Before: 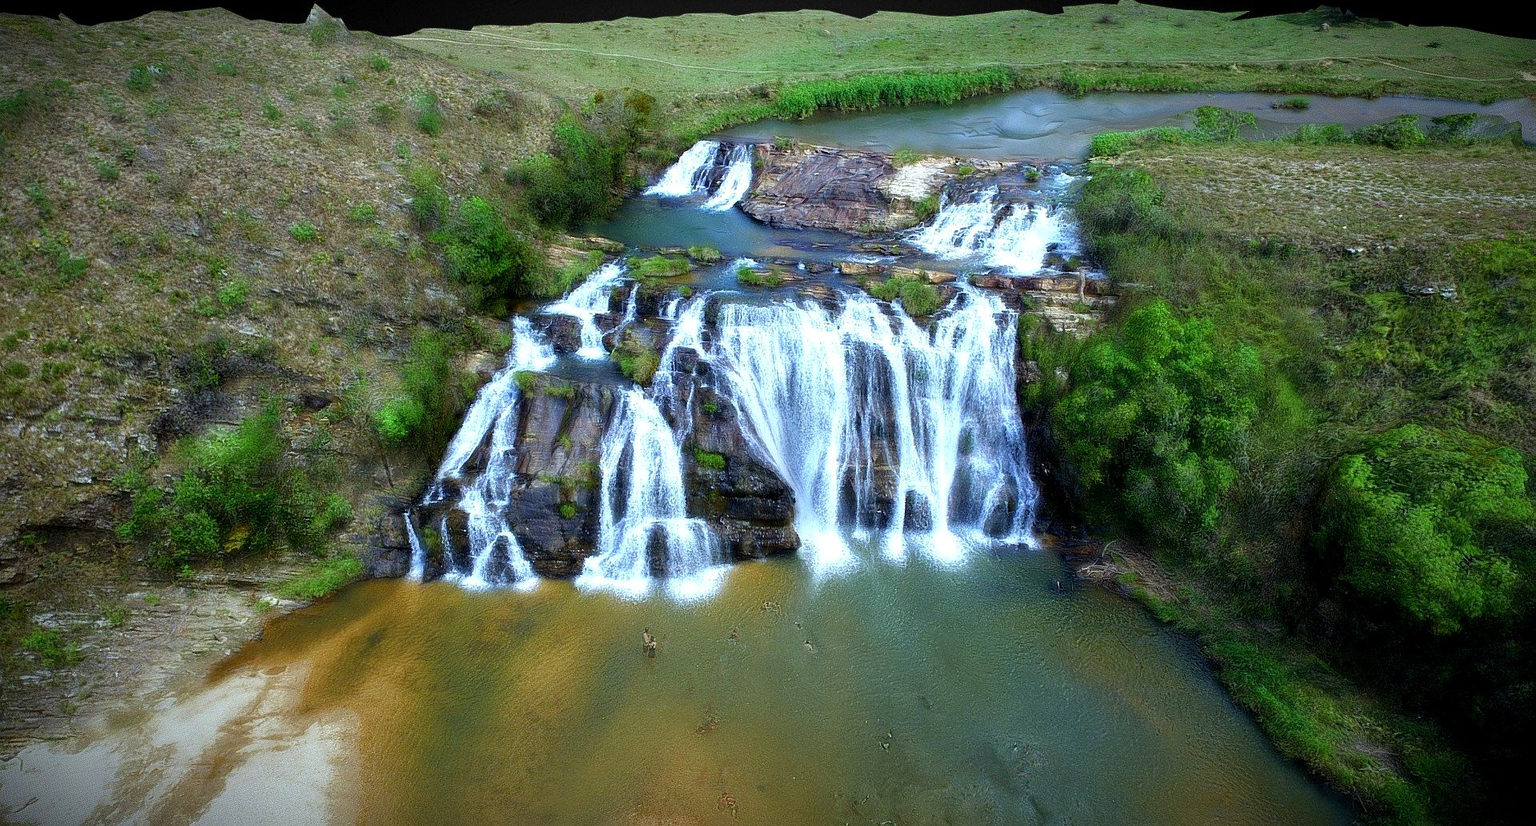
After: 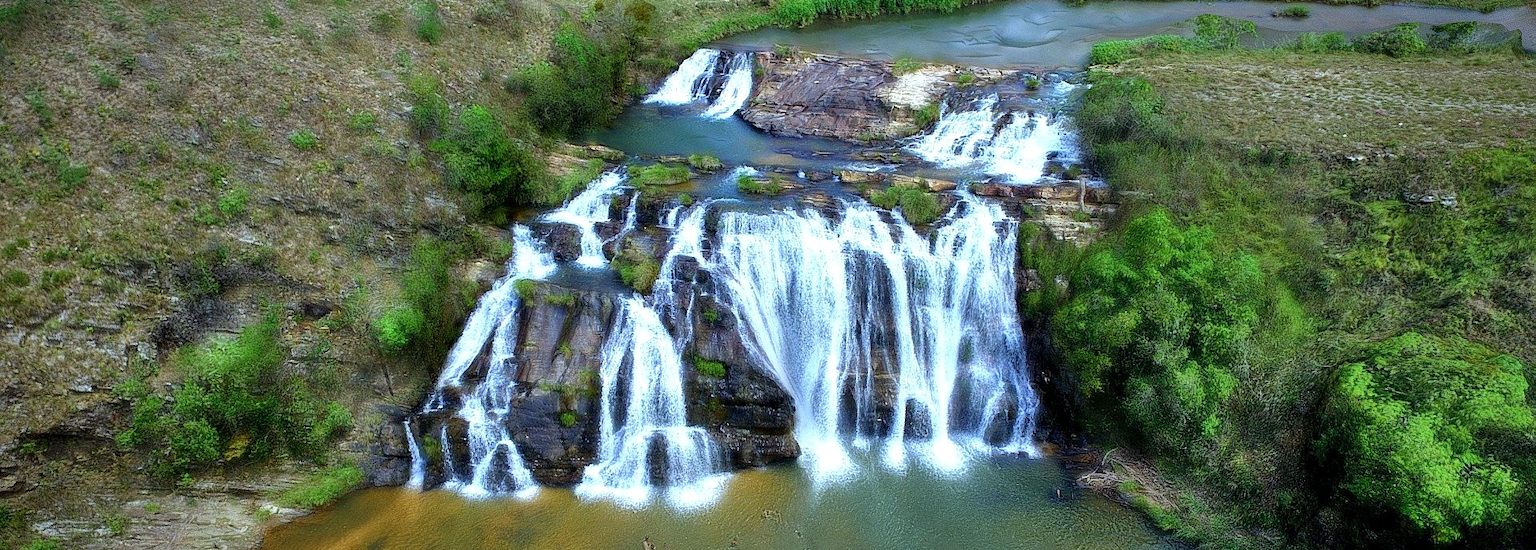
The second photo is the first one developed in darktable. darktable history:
crop: top 11.166%, bottom 22.168%
shadows and highlights: shadows 60, soften with gaussian
